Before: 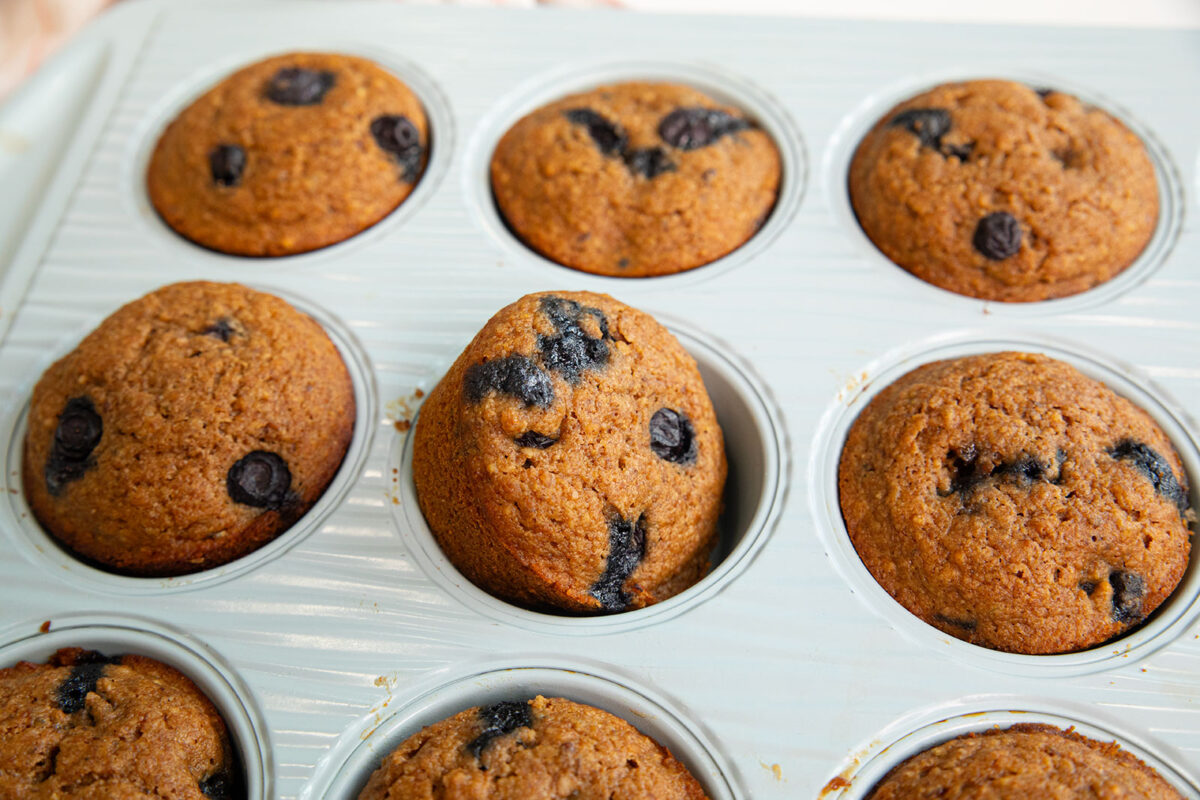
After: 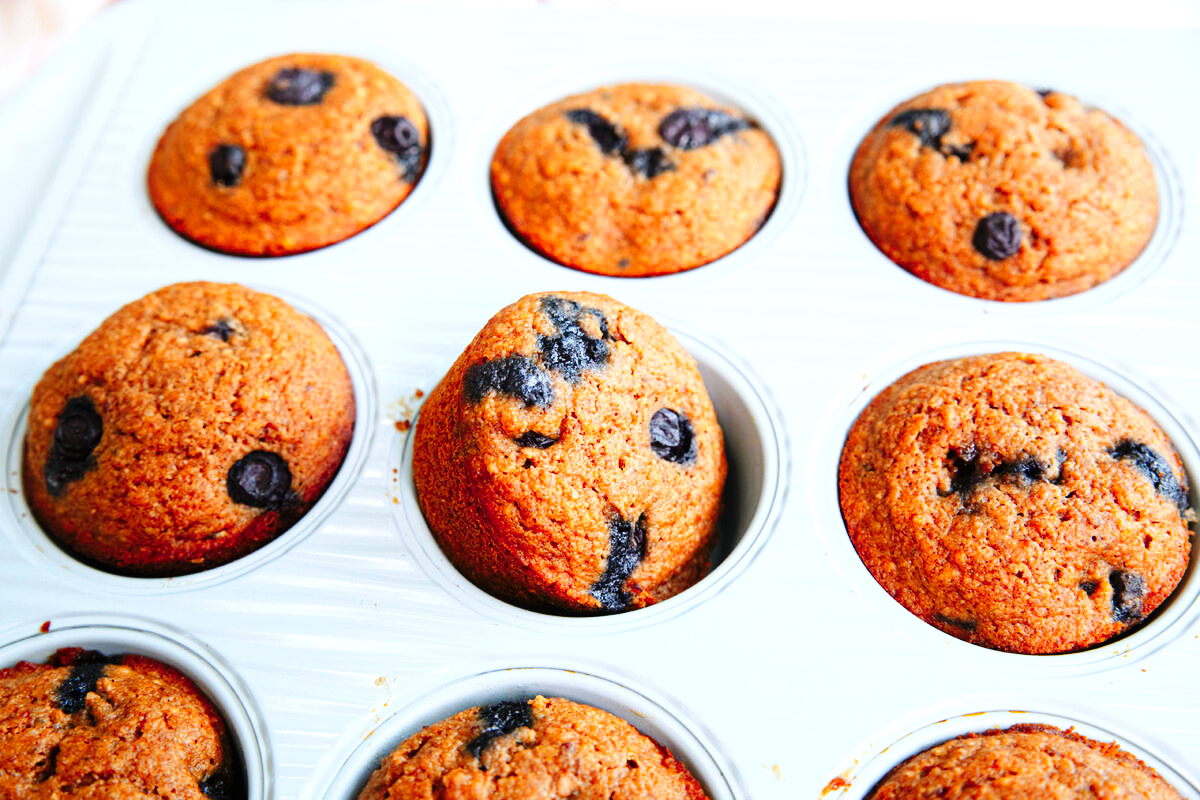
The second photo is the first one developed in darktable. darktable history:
base curve: curves: ch0 [(0, 0) (0.036, 0.025) (0.121, 0.166) (0.206, 0.329) (0.605, 0.79) (1, 1)], preserve colors none
color zones: curves: ch1 [(0.309, 0.524) (0.41, 0.329) (0.508, 0.509)]; ch2 [(0.25, 0.457) (0.75, 0.5)]
exposure: black level correction 0, exposure 0.5 EV, compensate exposure bias true, compensate highlight preservation false
white balance: red 0.926, green 1.003, blue 1.133
